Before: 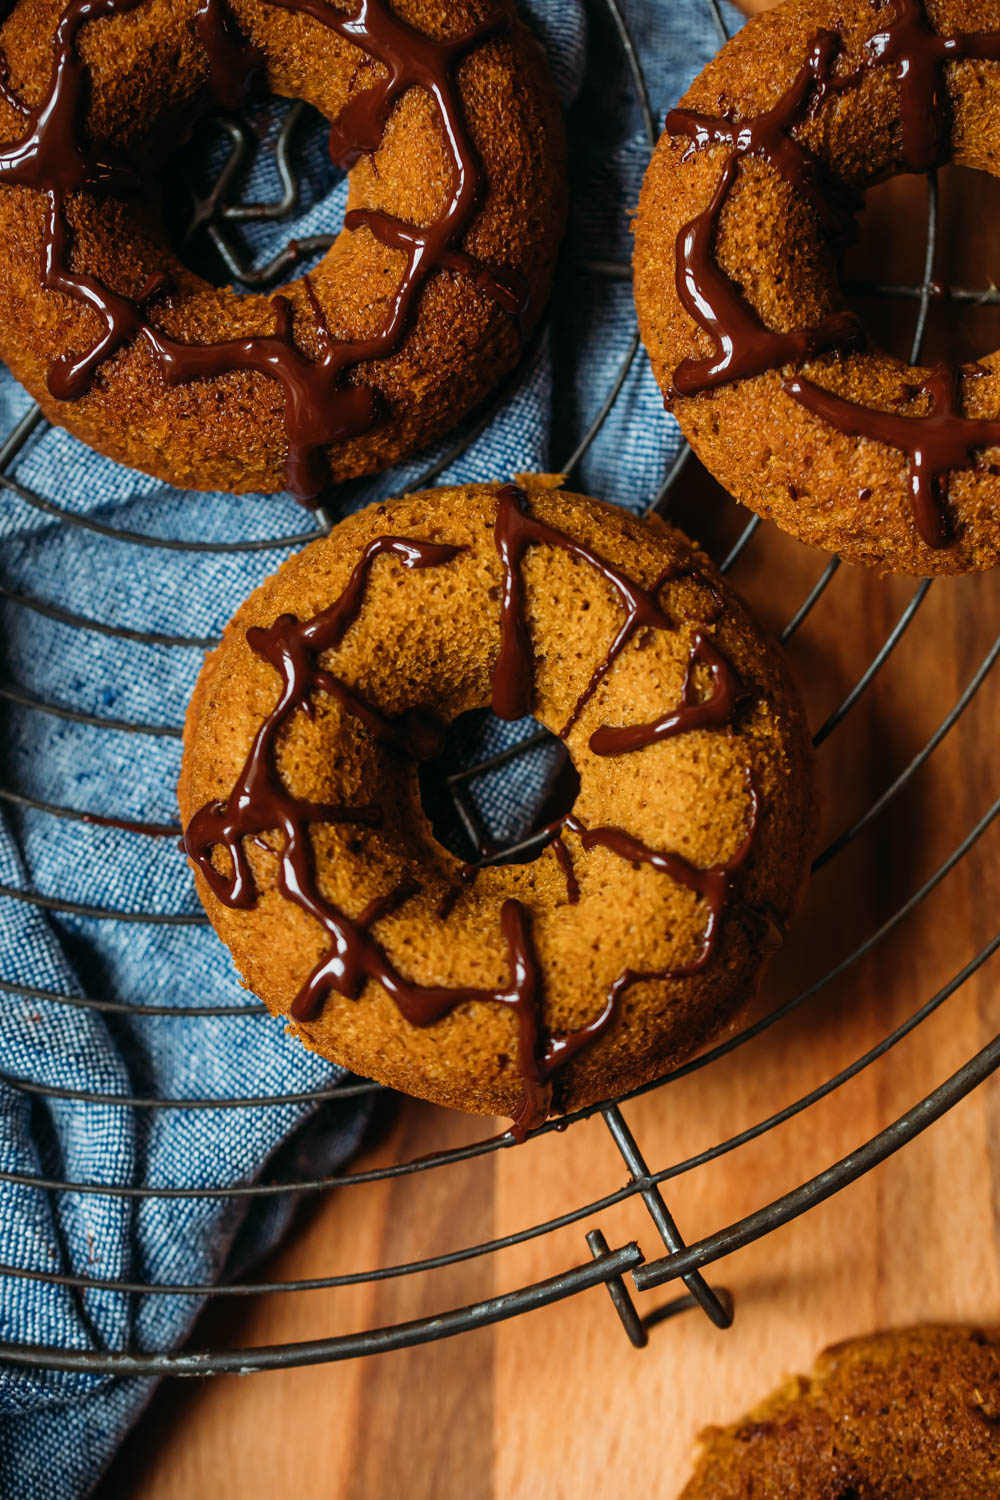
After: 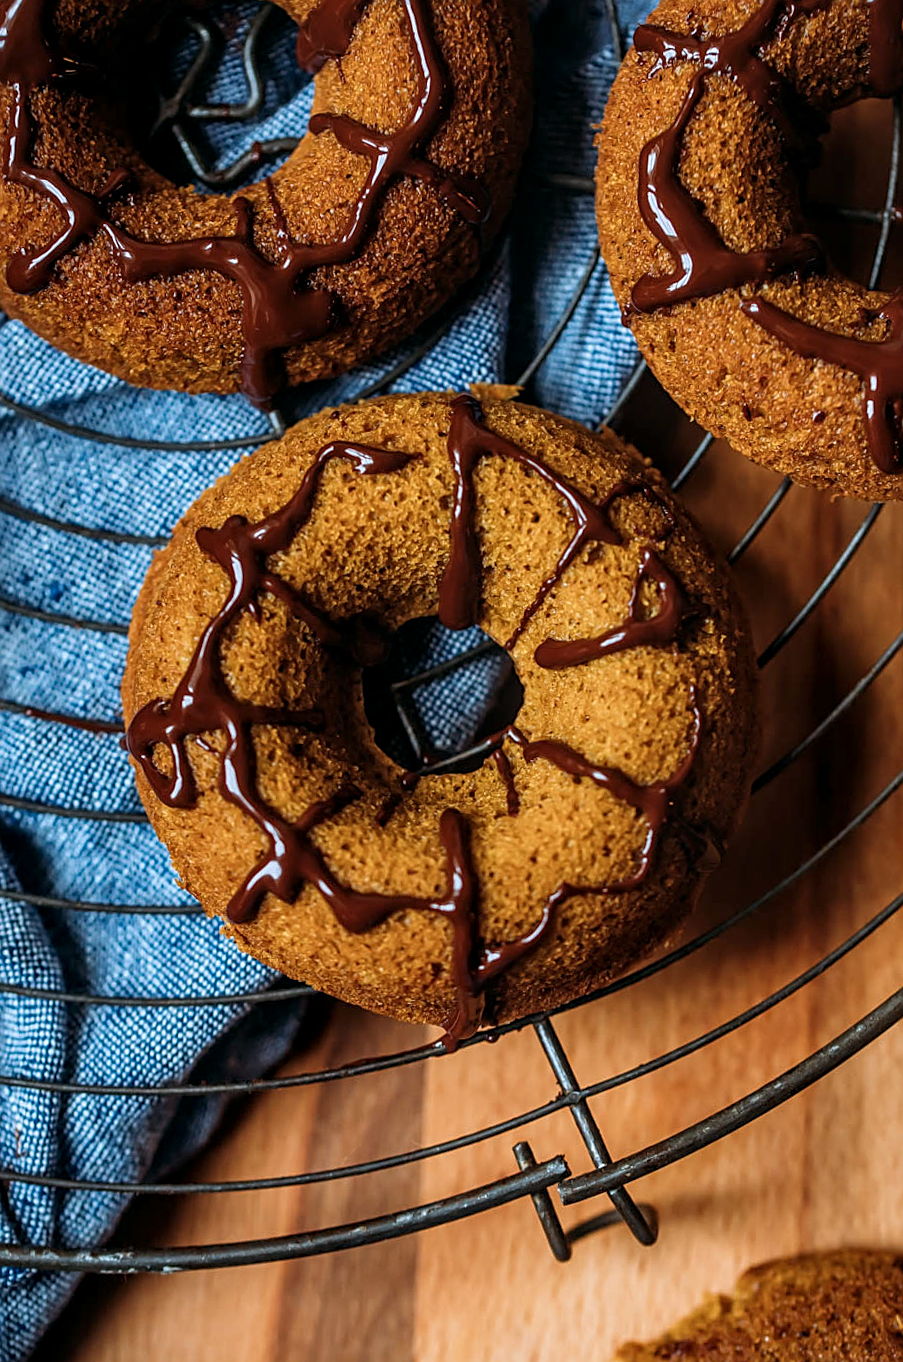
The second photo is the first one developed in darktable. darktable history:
color calibration: x 0.37, y 0.377, temperature 4297.75 K, saturation algorithm version 1 (2020)
local contrast: on, module defaults
crop and rotate: angle -2.1°, left 3.142%, top 3.713%, right 1.591%, bottom 0.517%
sharpen: on, module defaults
